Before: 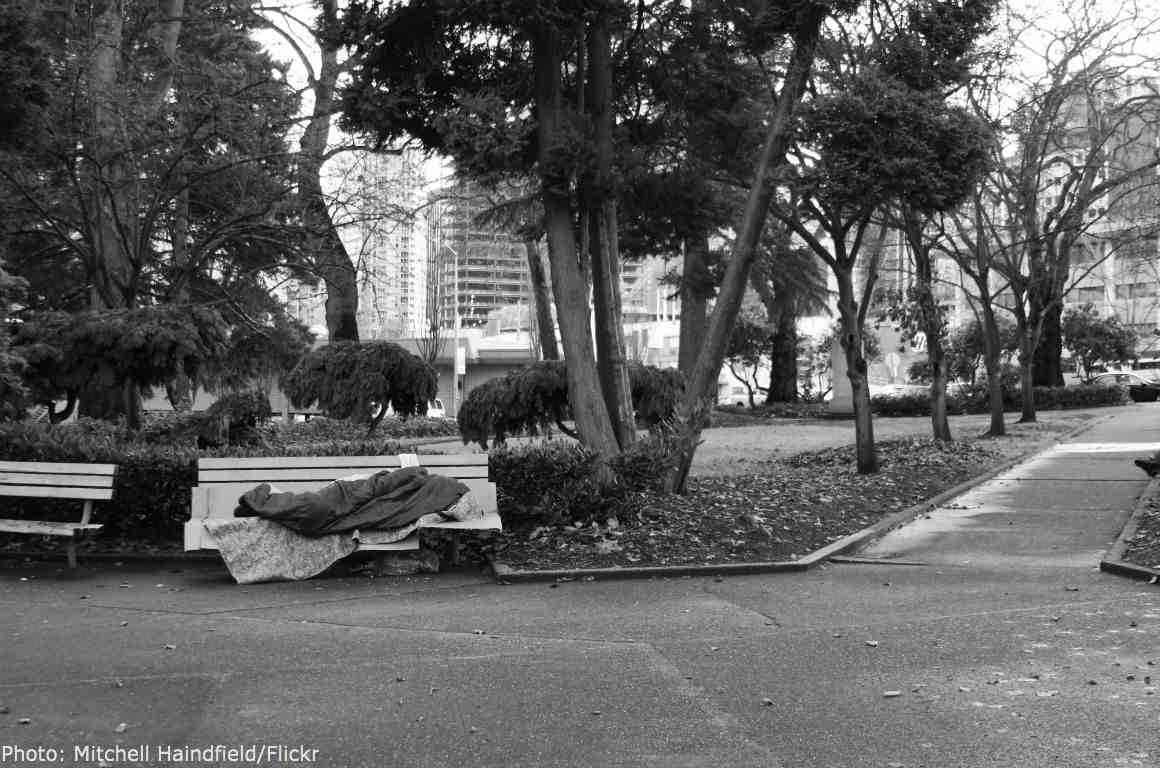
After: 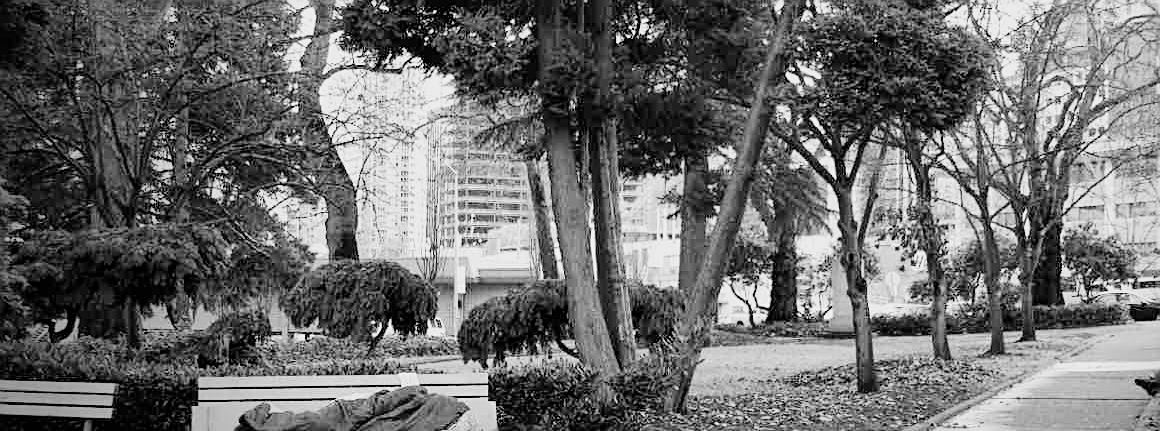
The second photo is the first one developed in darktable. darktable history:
crop and rotate: top 10.605%, bottom 33.274%
exposure: black level correction 0, exposure 1.198 EV, compensate exposure bias true, compensate highlight preservation false
contrast brightness saturation: saturation -0.17
vignetting: fall-off start 73.57%, center (0.22, -0.235)
sharpen: on, module defaults
filmic rgb: black relative exposure -6.98 EV, white relative exposure 5.63 EV, hardness 2.86
